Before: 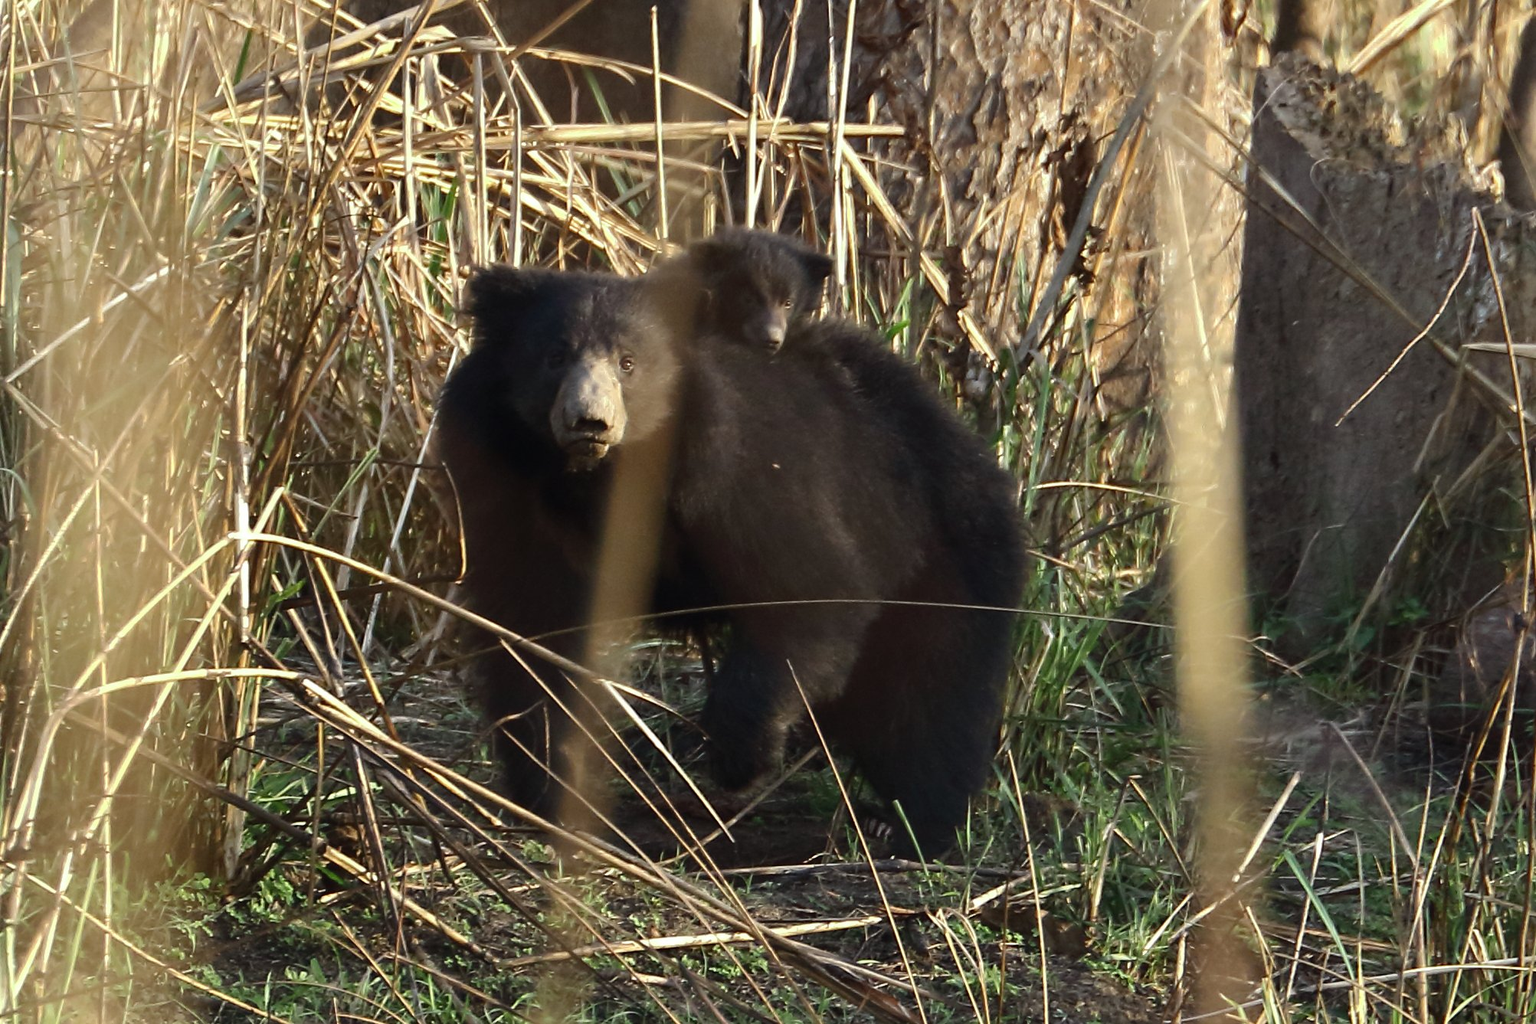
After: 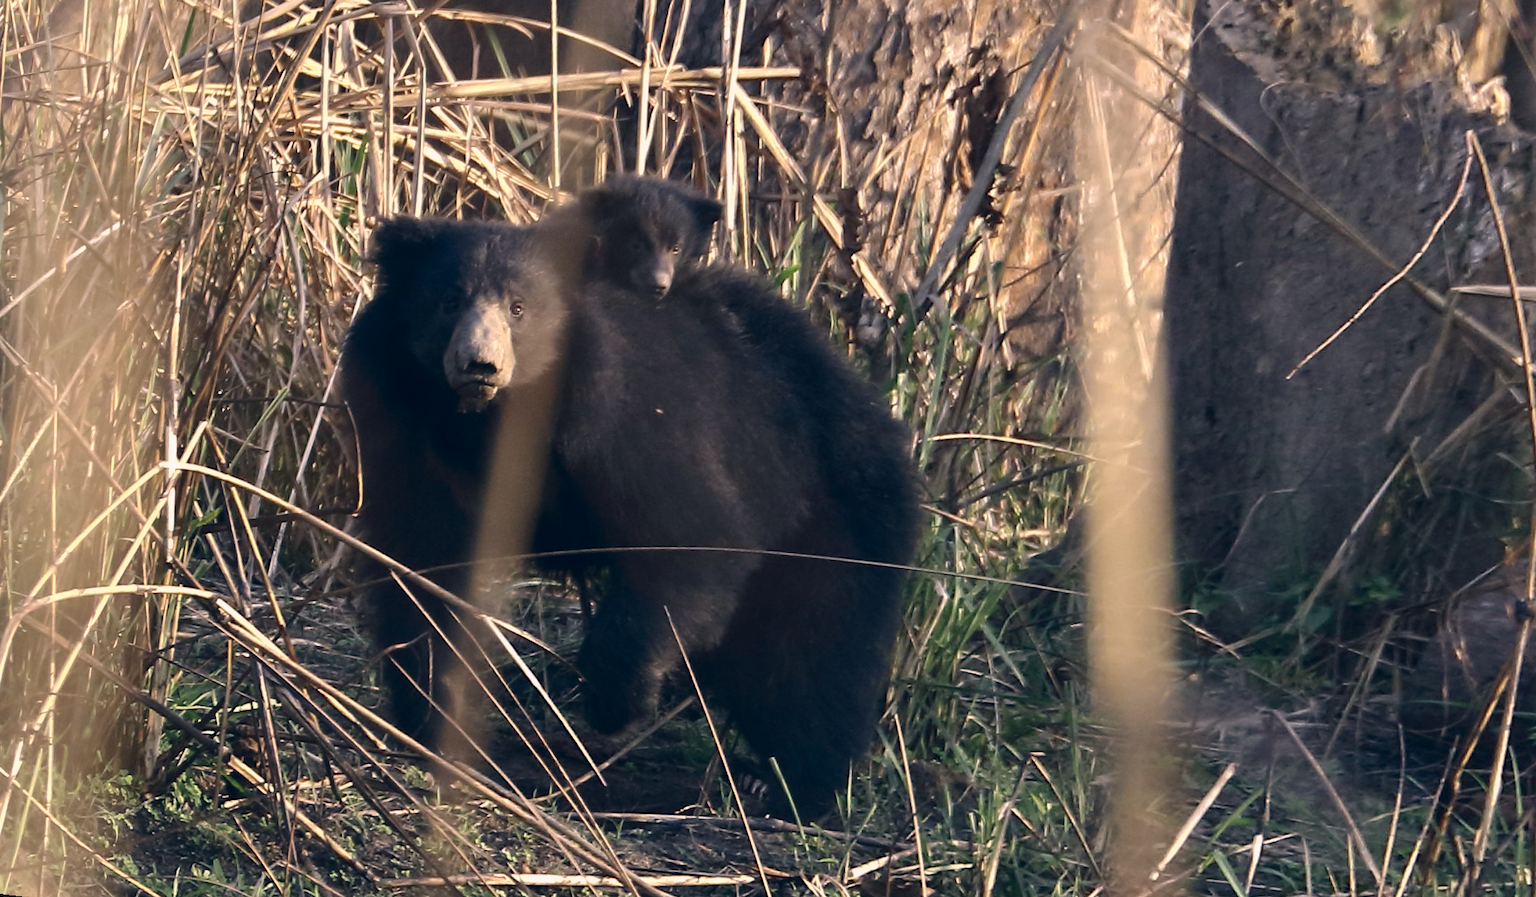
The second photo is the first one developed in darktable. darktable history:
rotate and perspective: rotation 1.69°, lens shift (vertical) -0.023, lens shift (horizontal) -0.291, crop left 0.025, crop right 0.988, crop top 0.092, crop bottom 0.842
color correction: highlights a* 14.46, highlights b* 5.85, shadows a* -5.53, shadows b* -15.24, saturation 0.85
